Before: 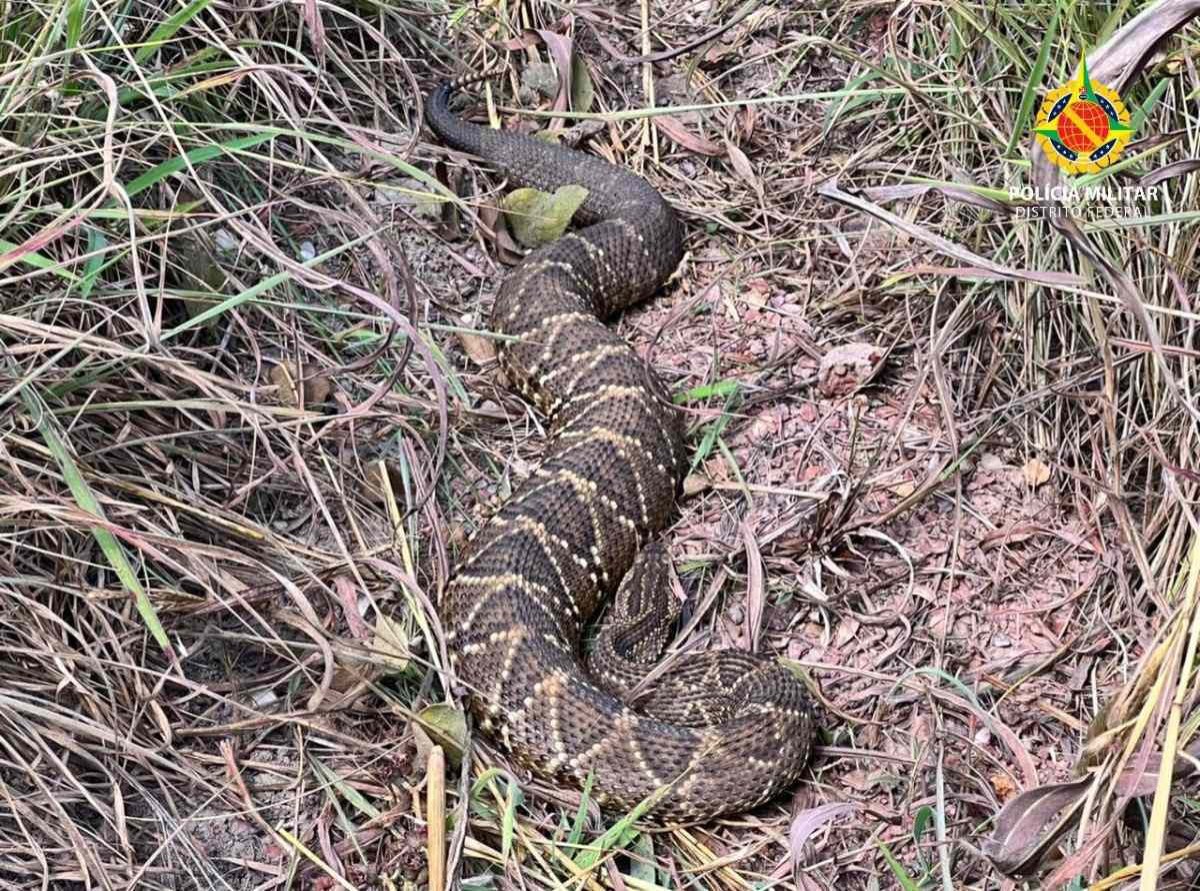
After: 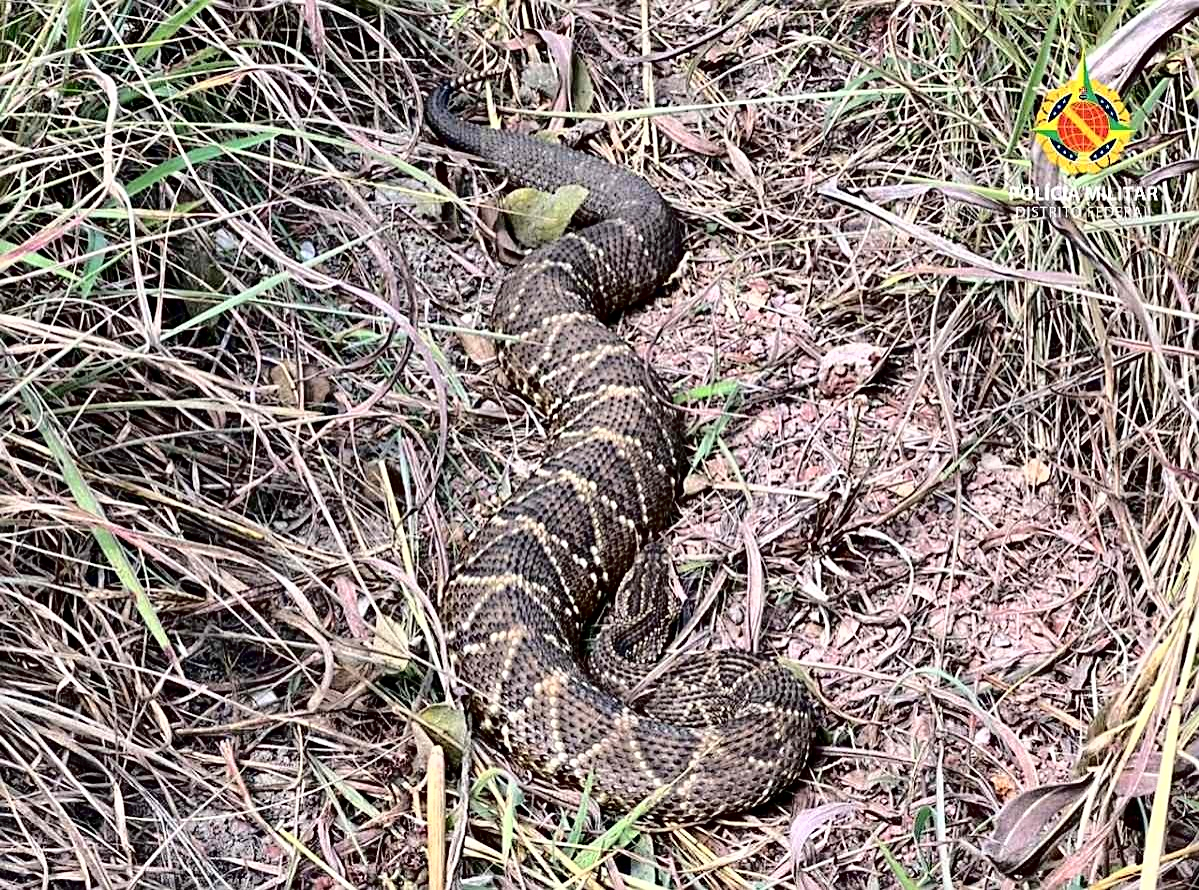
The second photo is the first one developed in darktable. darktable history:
crop: left 0.051%
sharpen: on, module defaults
tone curve: curves: ch0 [(0, 0) (0.003, 0) (0.011, 0.001) (0.025, 0.001) (0.044, 0.002) (0.069, 0.007) (0.1, 0.015) (0.136, 0.027) (0.177, 0.066) (0.224, 0.122) (0.277, 0.219) (0.335, 0.327) (0.399, 0.432) (0.468, 0.527) (0.543, 0.615) (0.623, 0.695) (0.709, 0.777) (0.801, 0.874) (0.898, 0.973) (1, 1)], color space Lab, independent channels, preserve colors none
